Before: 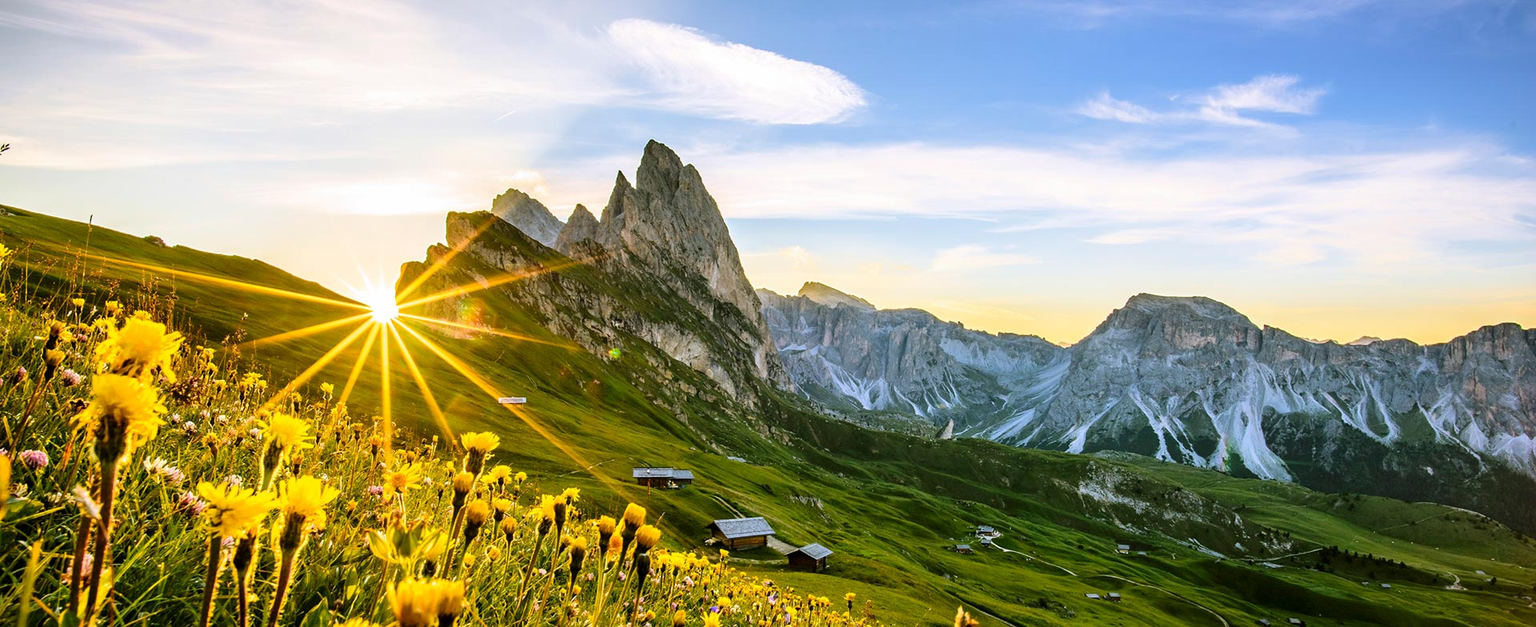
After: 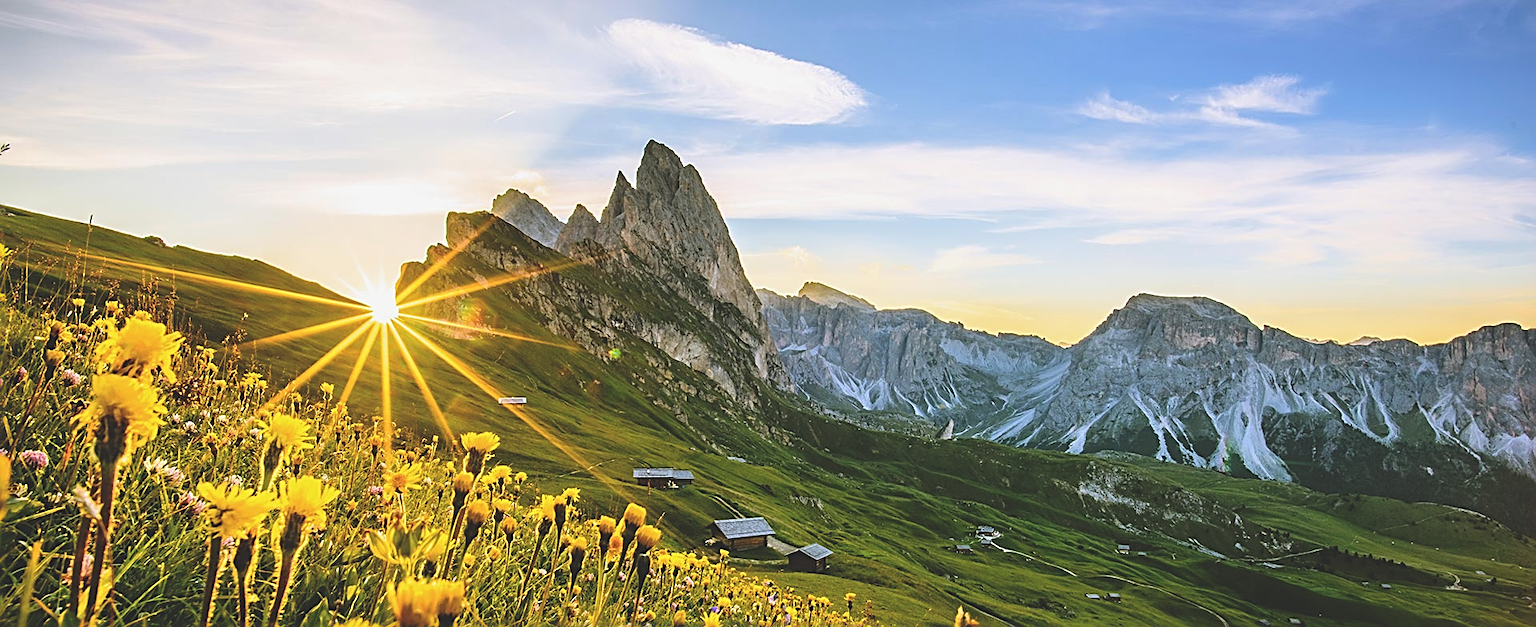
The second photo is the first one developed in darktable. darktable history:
white balance: red 1, blue 1
sharpen: radius 2.543, amount 0.636
exposure: black level correction -0.025, exposure -0.117 EV, compensate highlight preservation false
